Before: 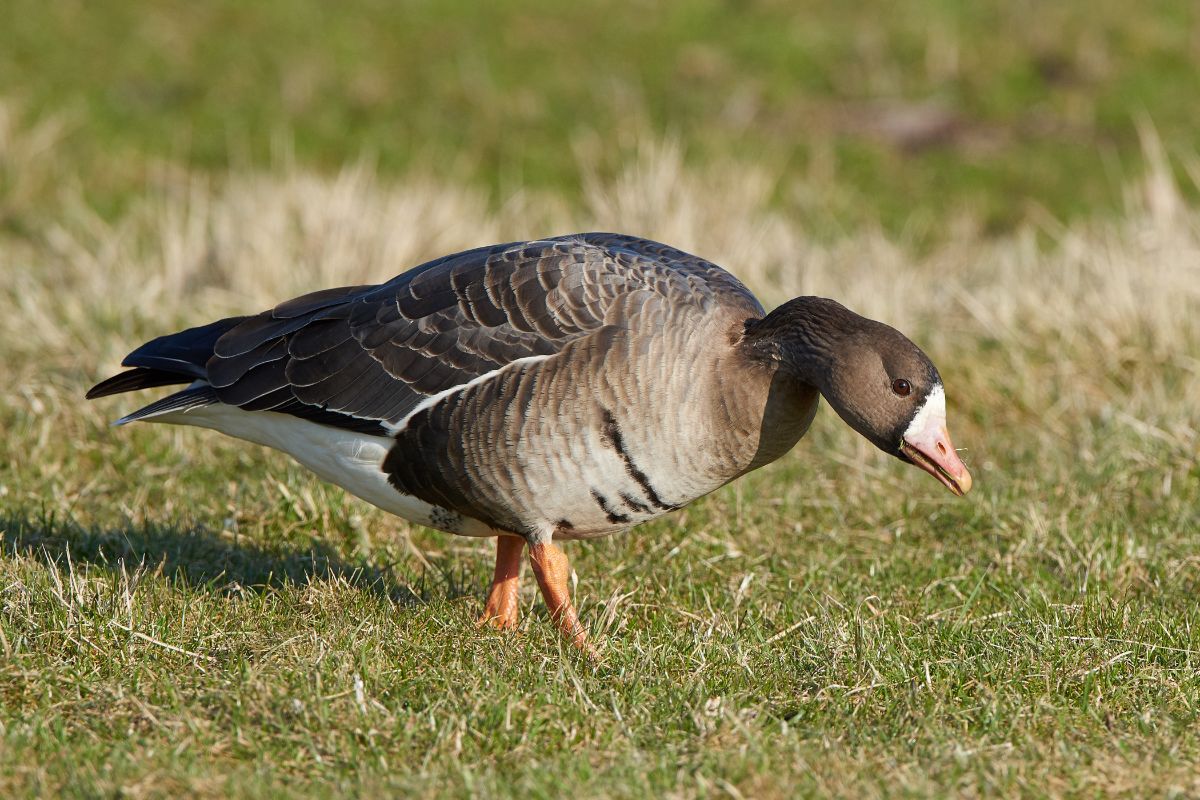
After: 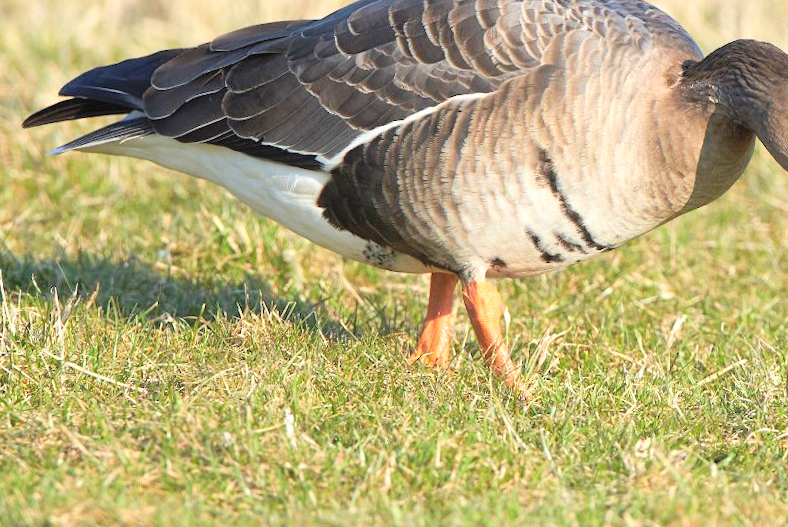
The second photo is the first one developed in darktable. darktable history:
crop and rotate: angle -1.14°, left 4.042%, top 32.121%, right 28.334%
exposure: black level correction 0, exposure 0.499 EV, compensate highlight preservation false
contrast brightness saturation: contrast 0.1, brightness 0.316, saturation 0.141
